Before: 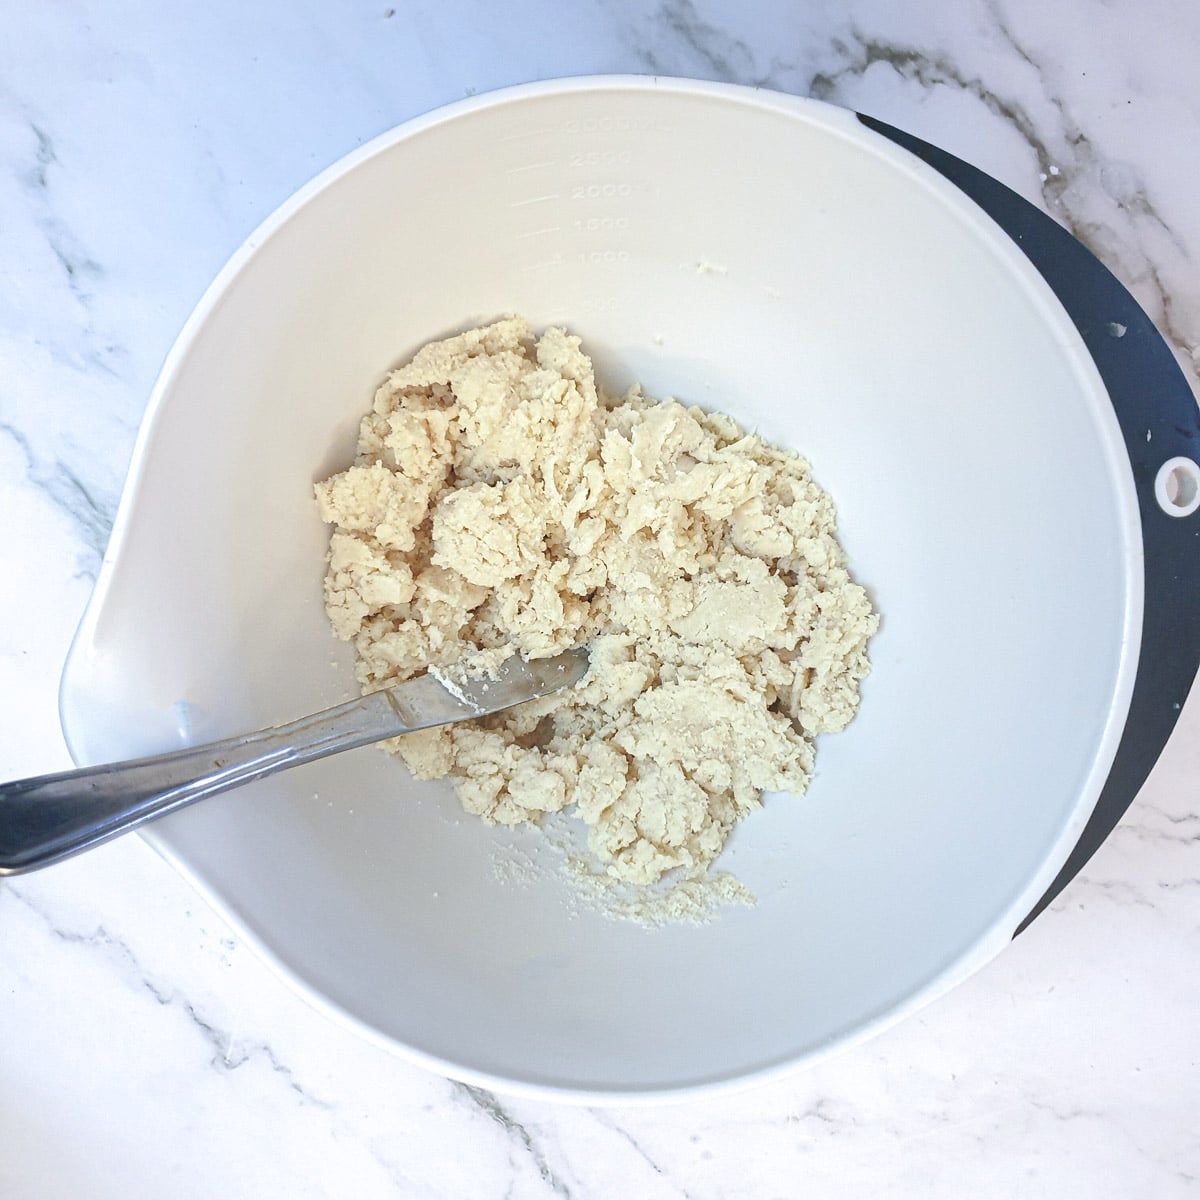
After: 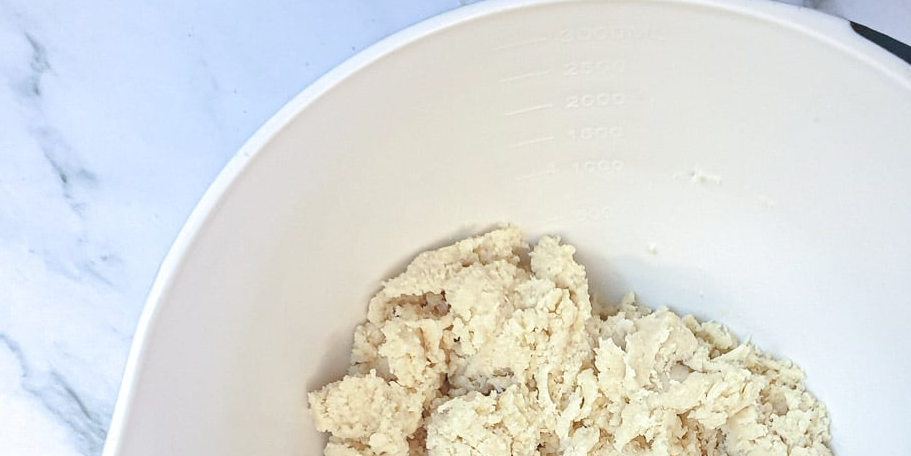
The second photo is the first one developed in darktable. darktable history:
crop: left 0.576%, top 7.649%, right 23.435%, bottom 54.294%
